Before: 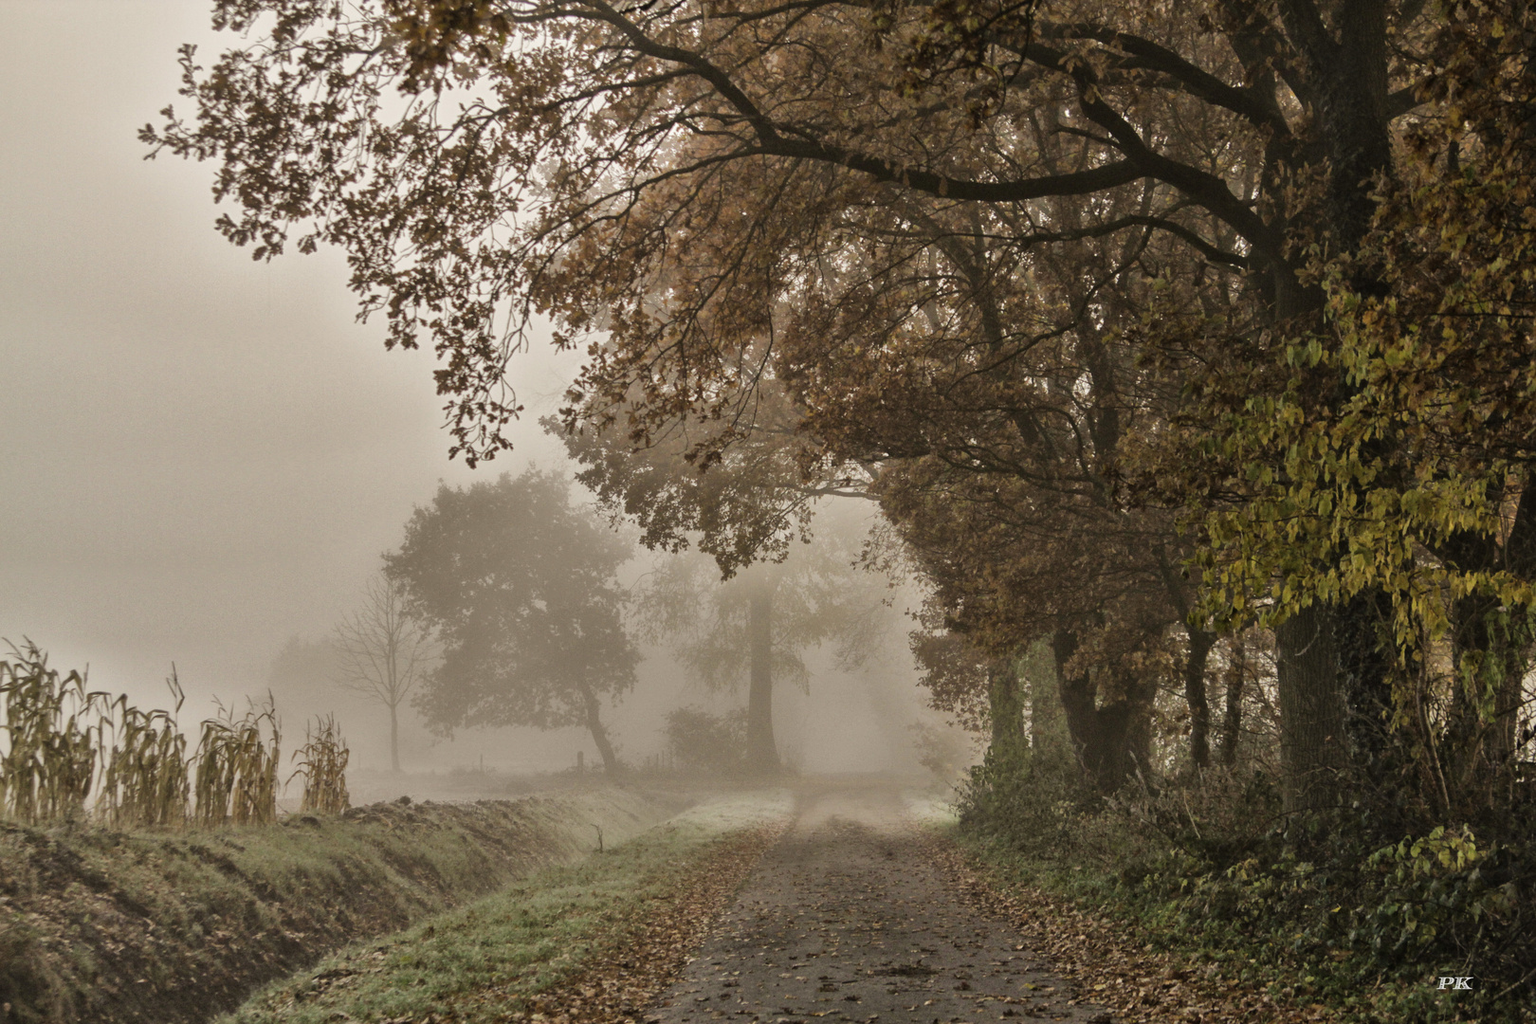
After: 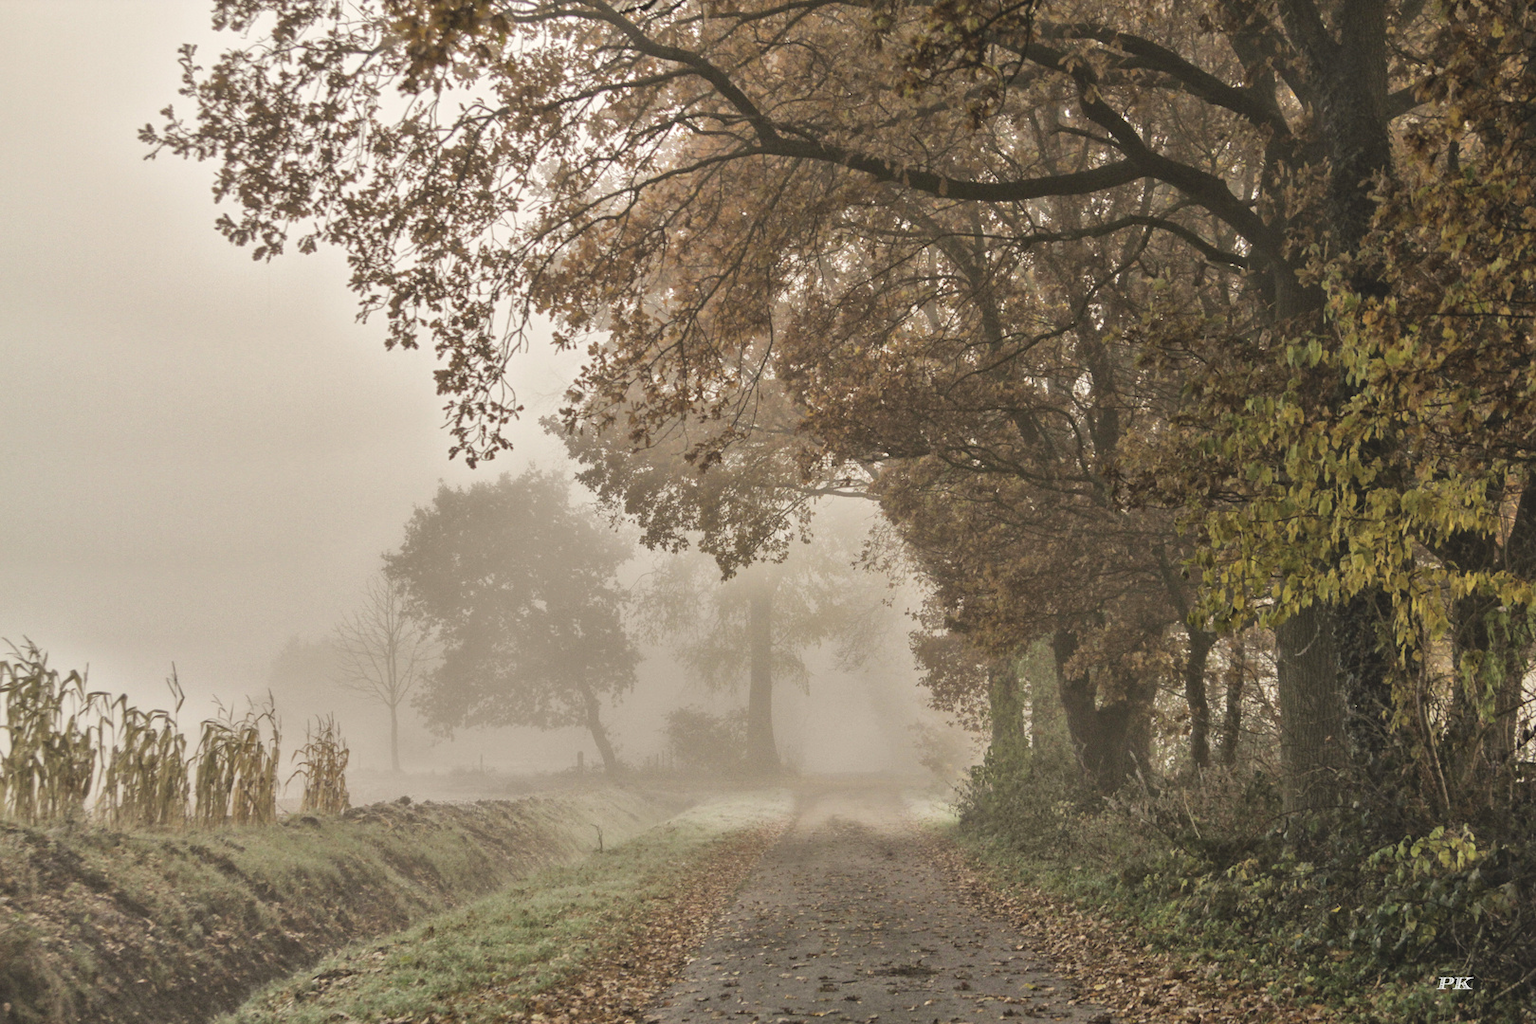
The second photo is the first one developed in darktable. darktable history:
contrast brightness saturation: contrast -0.15, brightness 0.05, saturation -0.12
exposure: black level correction 0.001, exposure 0.5 EV, compensate exposure bias true, compensate highlight preservation false
